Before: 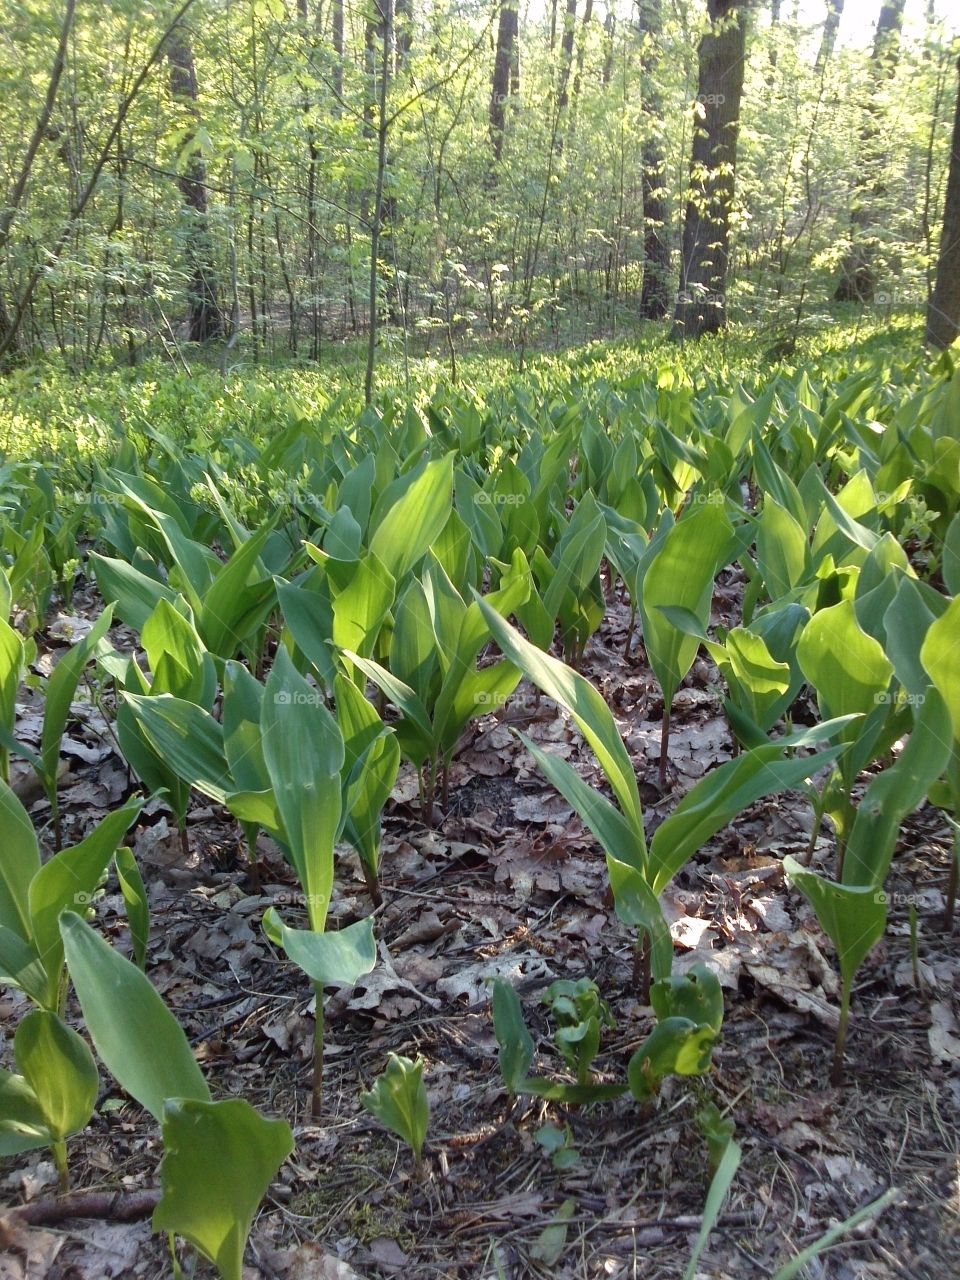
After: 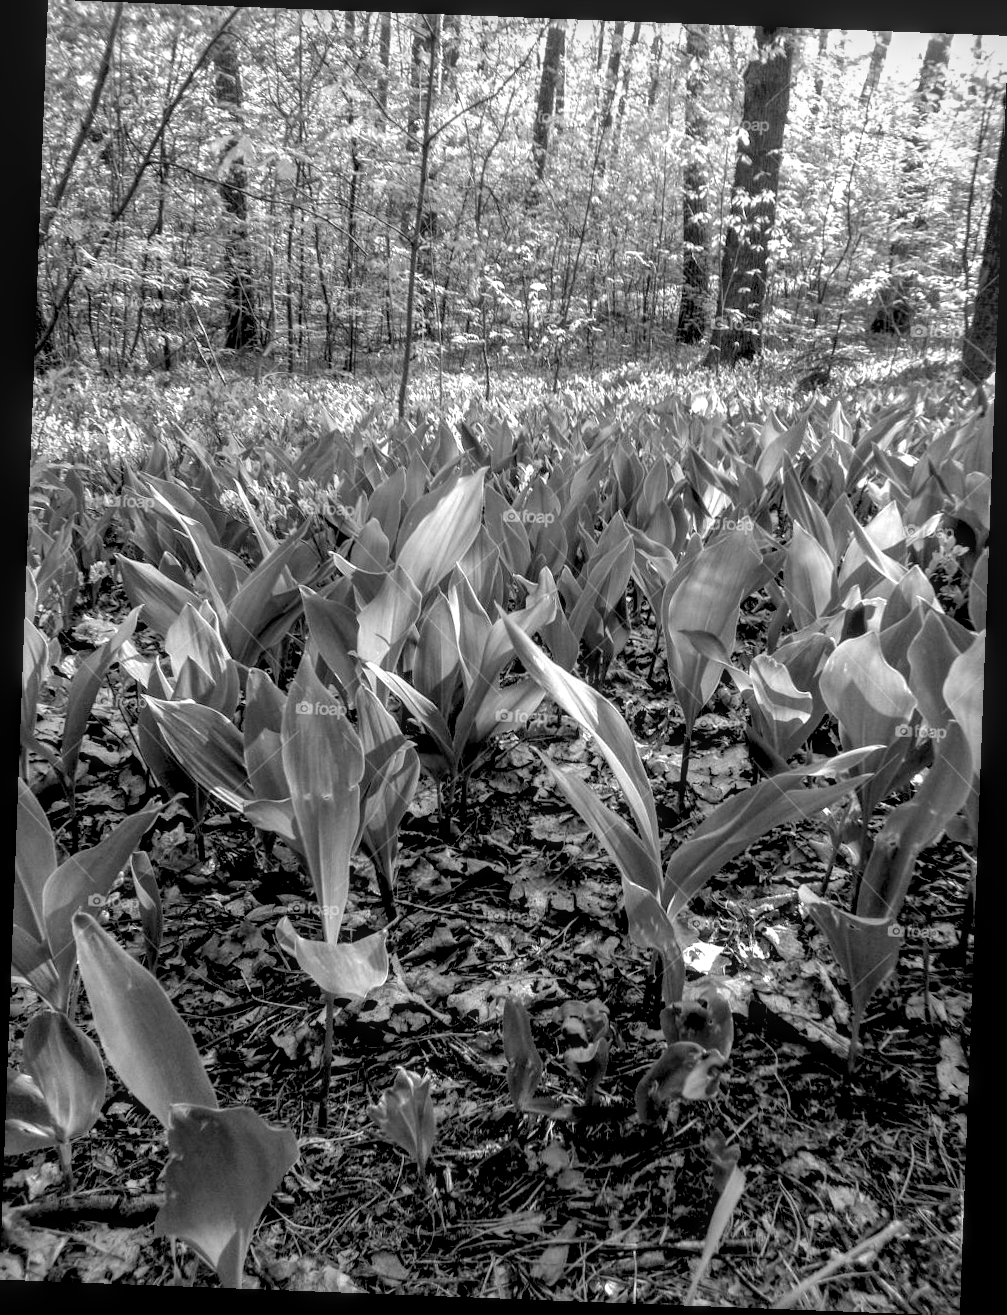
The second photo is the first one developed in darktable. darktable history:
rotate and perspective: rotation 2.17°, automatic cropping off
tone equalizer: -8 EV -0.417 EV, -7 EV -0.389 EV, -6 EV -0.333 EV, -5 EV -0.222 EV, -3 EV 0.222 EV, -2 EV 0.333 EV, -1 EV 0.389 EV, +0 EV 0.417 EV, edges refinement/feathering 500, mask exposure compensation -1.57 EV, preserve details no
local contrast: highlights 0%, shadows 0%, detail 133%
rgb levels: levels [[0.034, 0.472, 0.904], [0, 0.5, 1], [0, 0.5, 1]]
contrast equalizer: octaves 7, y [[0.6 ×6], [0.55 ×6], [0 ×6], [0 ×6], [0 ×6]], mix -0.3
monochrome: on, module defaults
